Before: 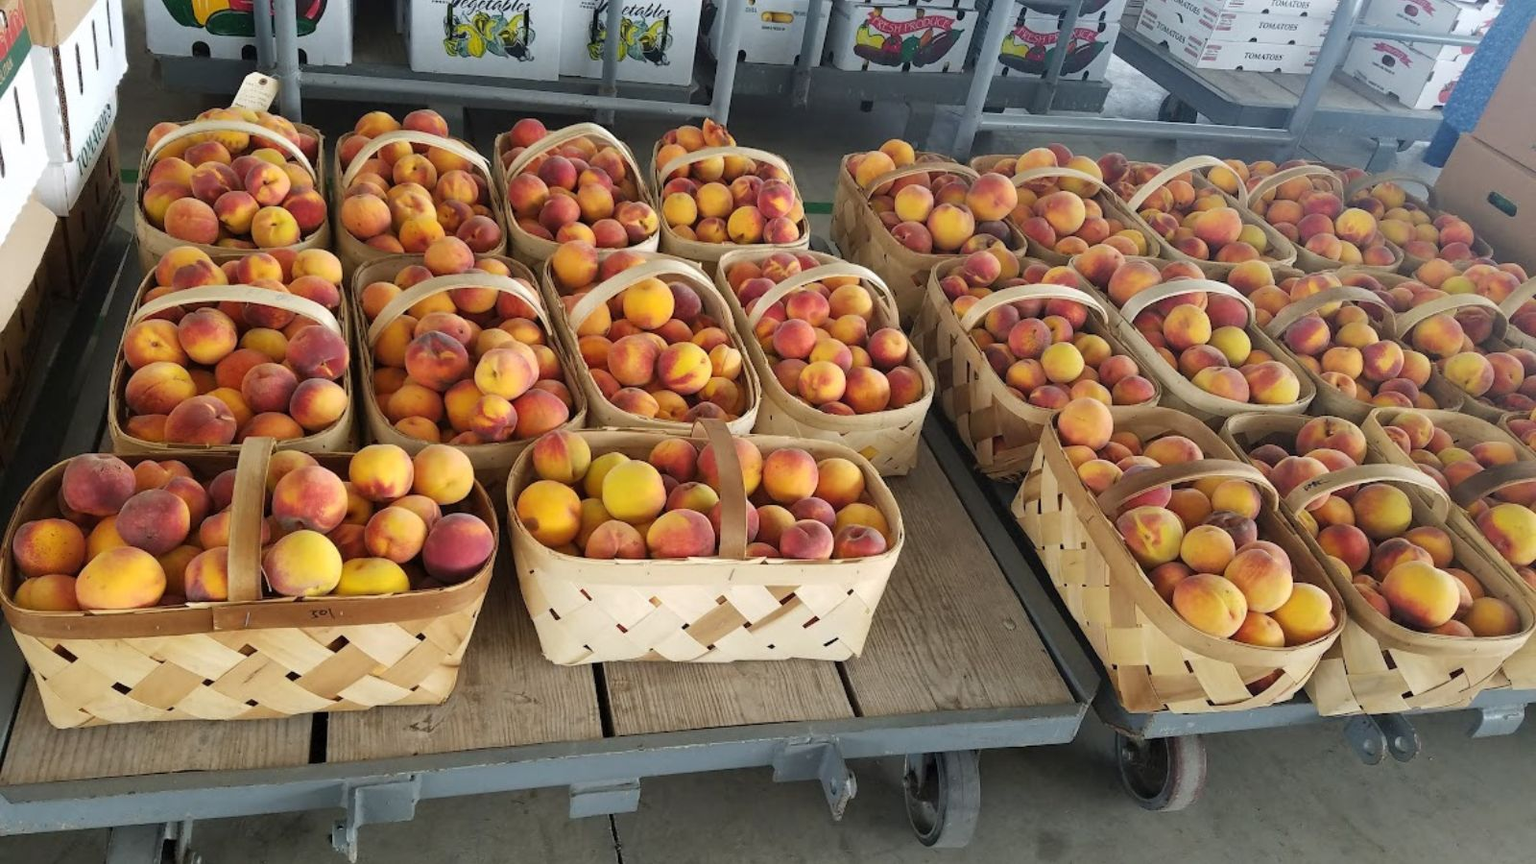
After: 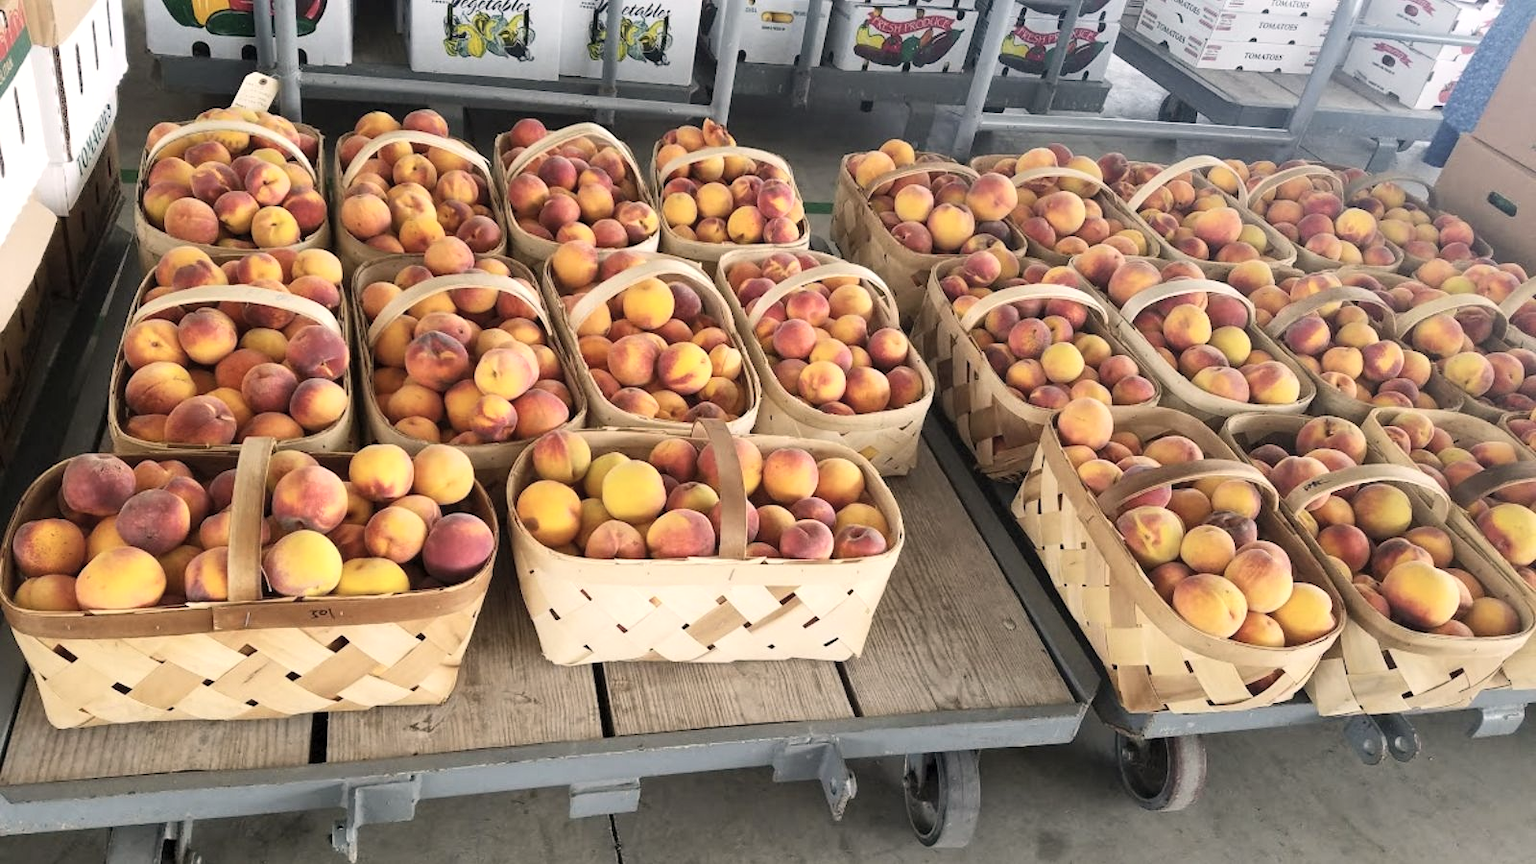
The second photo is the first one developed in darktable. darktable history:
local contrast: highlights 105%, shadows 100%, detail 120%, midtone range 0.2
contrast brightness saturation: contrast 0.195, brightness 0.161, saturation 0.221
color correction: highlights a* 5.5, highlights b* 5.18, saturation 0.684
